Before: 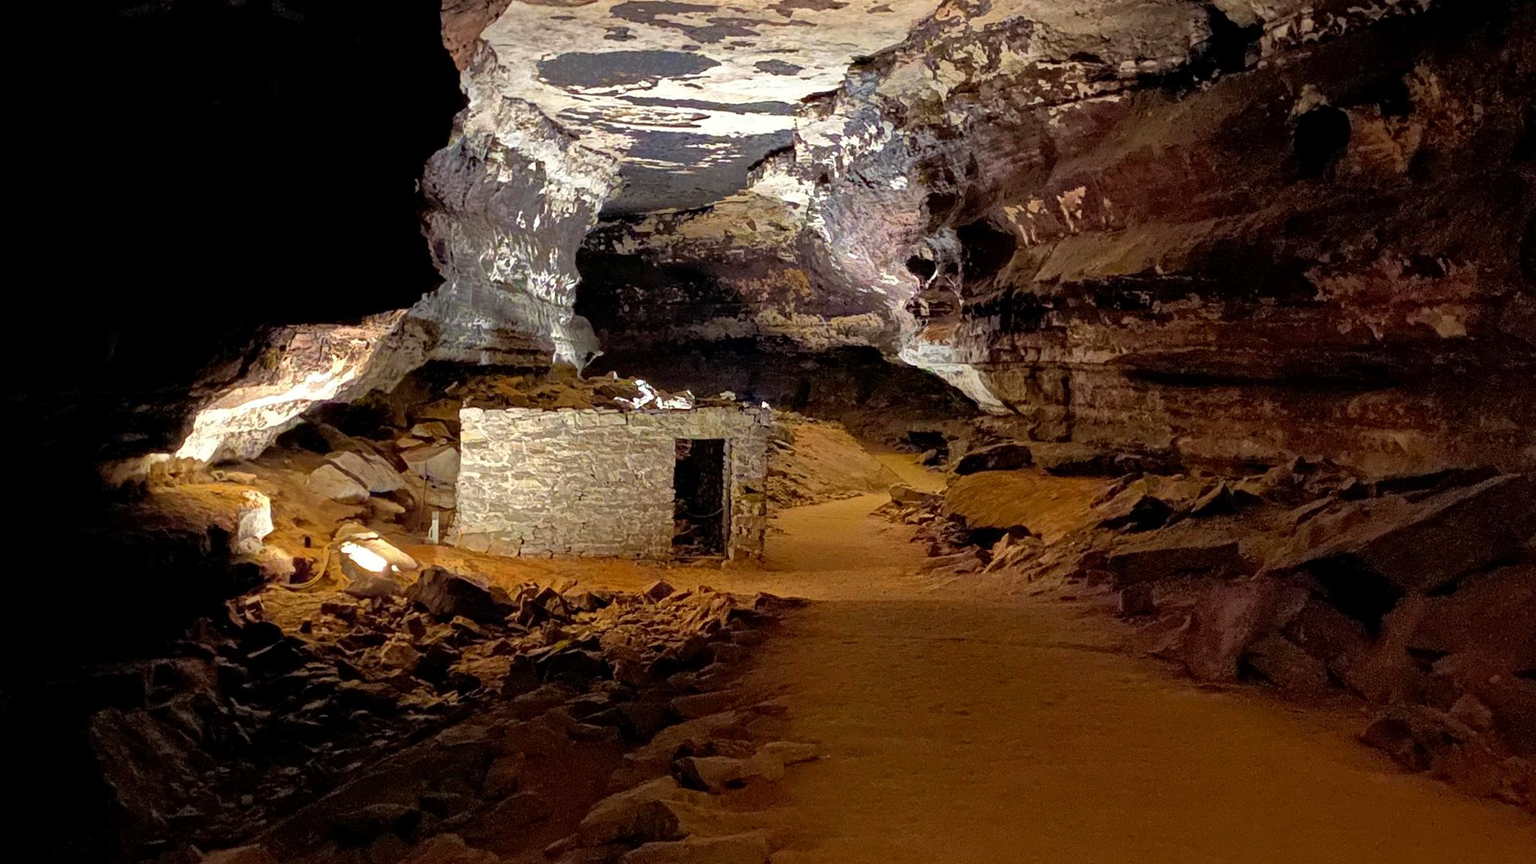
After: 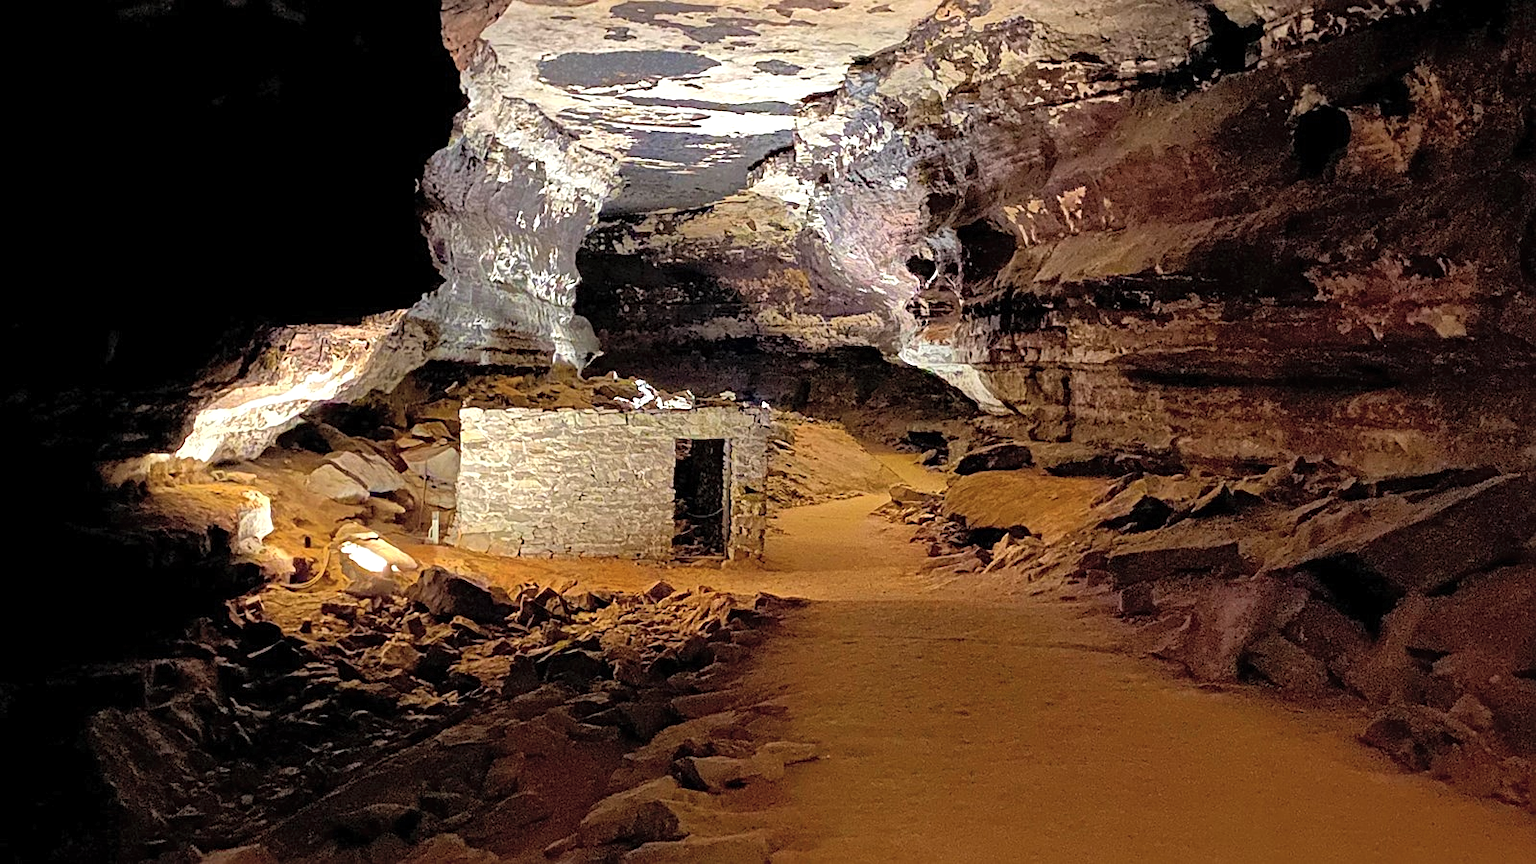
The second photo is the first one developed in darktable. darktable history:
exposure: exposure 0.203 EV, compensate highlight preservation false
contrast brightness saturation: brightness 0.141
sharpen: on, module defaults
